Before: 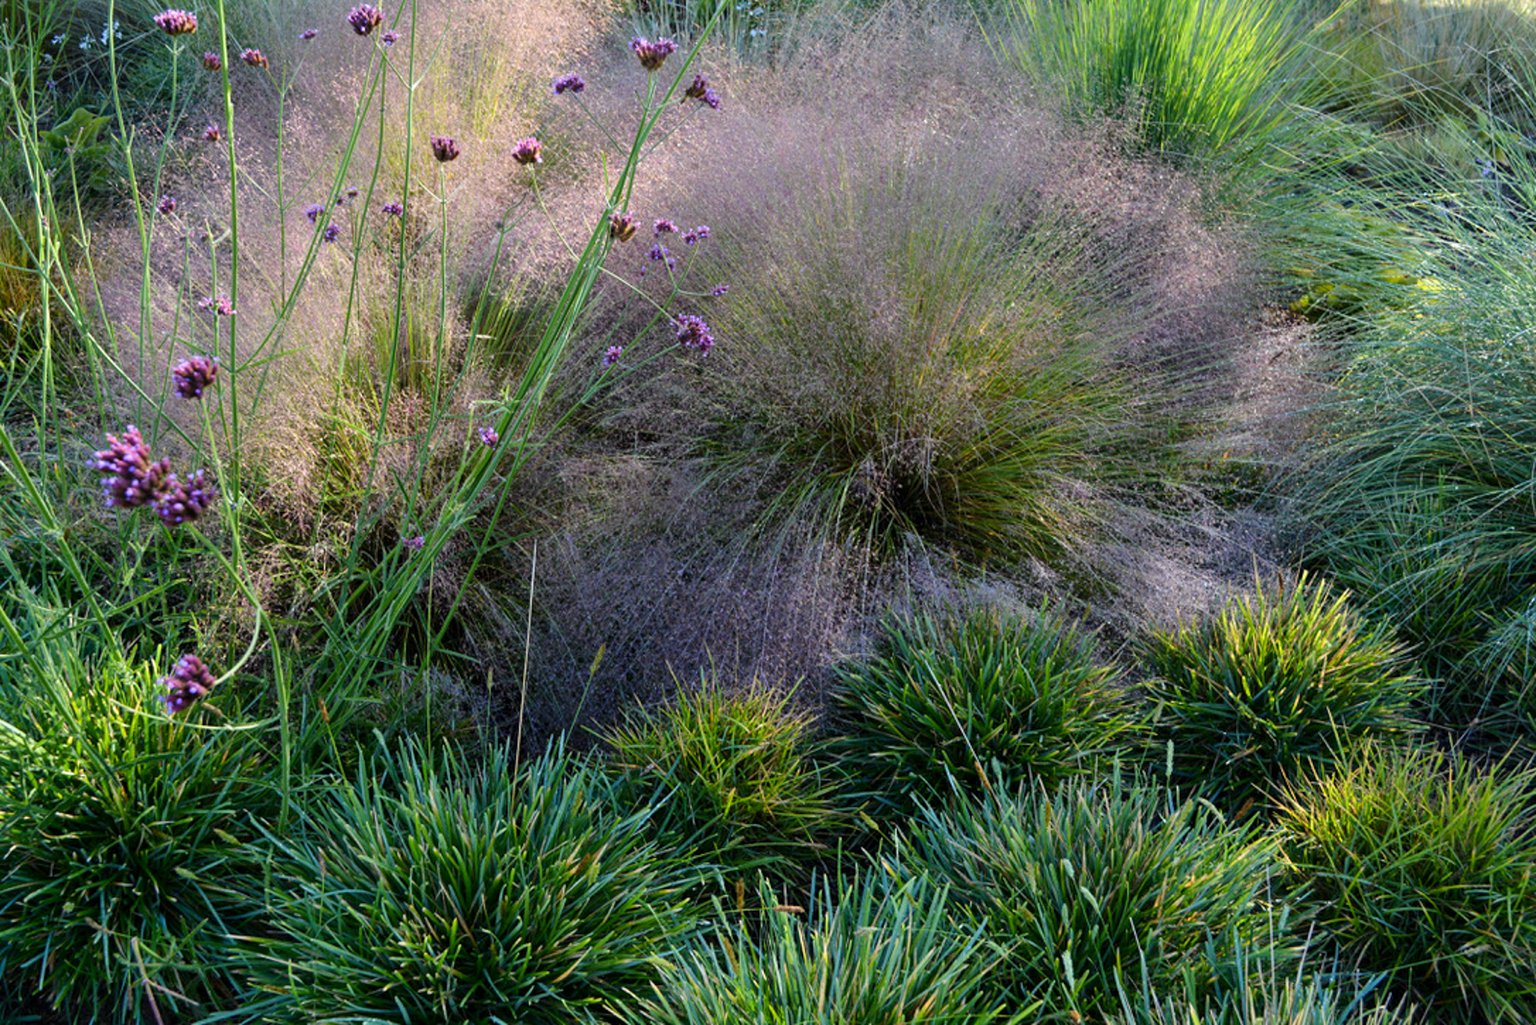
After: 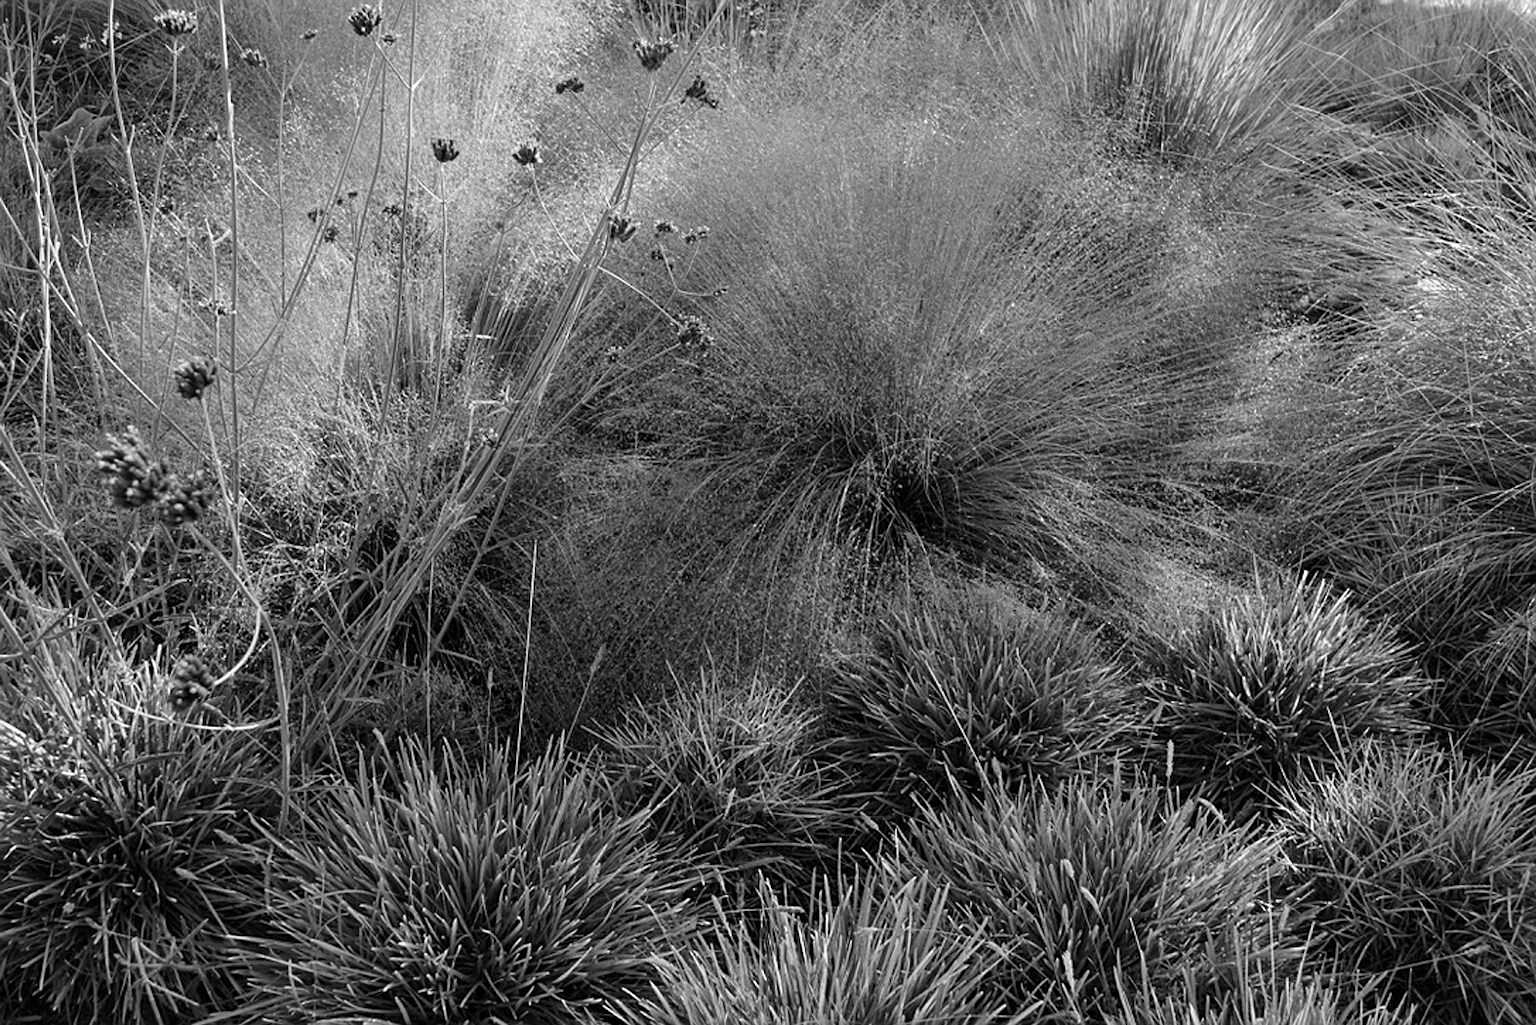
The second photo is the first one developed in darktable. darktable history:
monochrome: a -3.63, b -0.465
sharpen: on, module defaults
